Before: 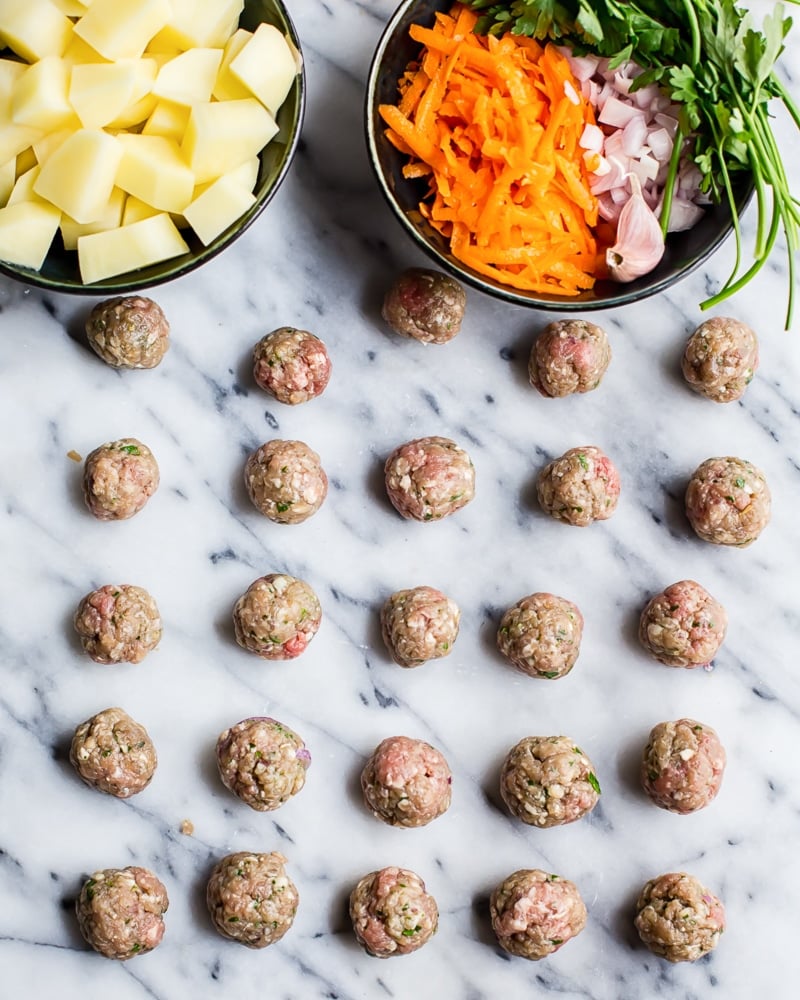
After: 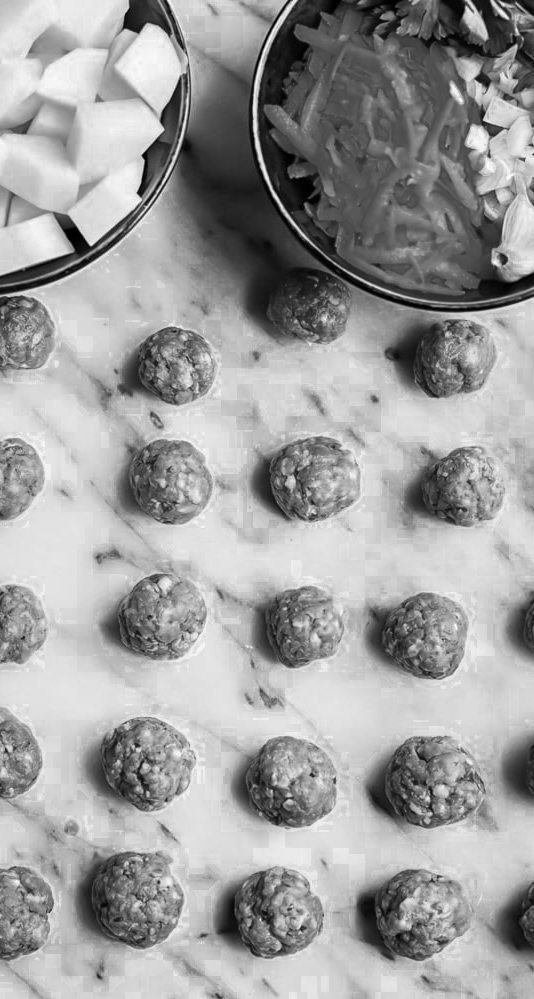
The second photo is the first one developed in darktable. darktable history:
crop and rotate: left 14.427%, right 18.785%
color zones: curves: ch0 [(0.002, 0.589) (0.107, 0.484) (0.146, 0.249) (0.217, 0.352) (0.309, 0.525) (0.39, 0.404) (0.455, 0.169) (0.597, 0.055) (0.724, 0.212) (0.775, 0.691) (0.869, 0.571) (1, 0.587)]; ch1 [(0, 0) (0.143, 0) (0.286, 0) (0.429, 0) (0.571, 0) (0.714, 0) (0.857, 0)]
